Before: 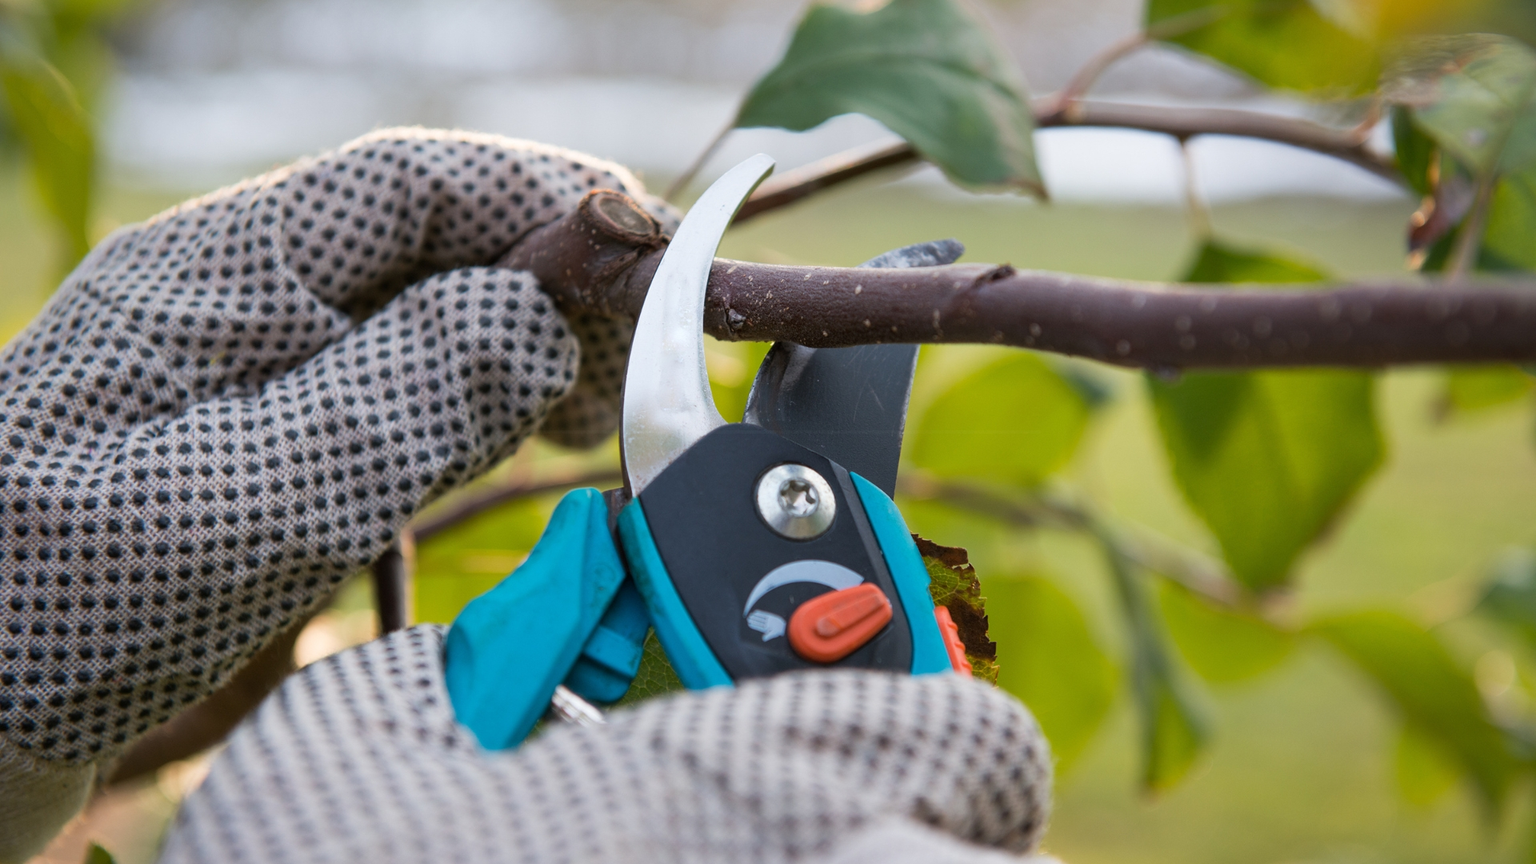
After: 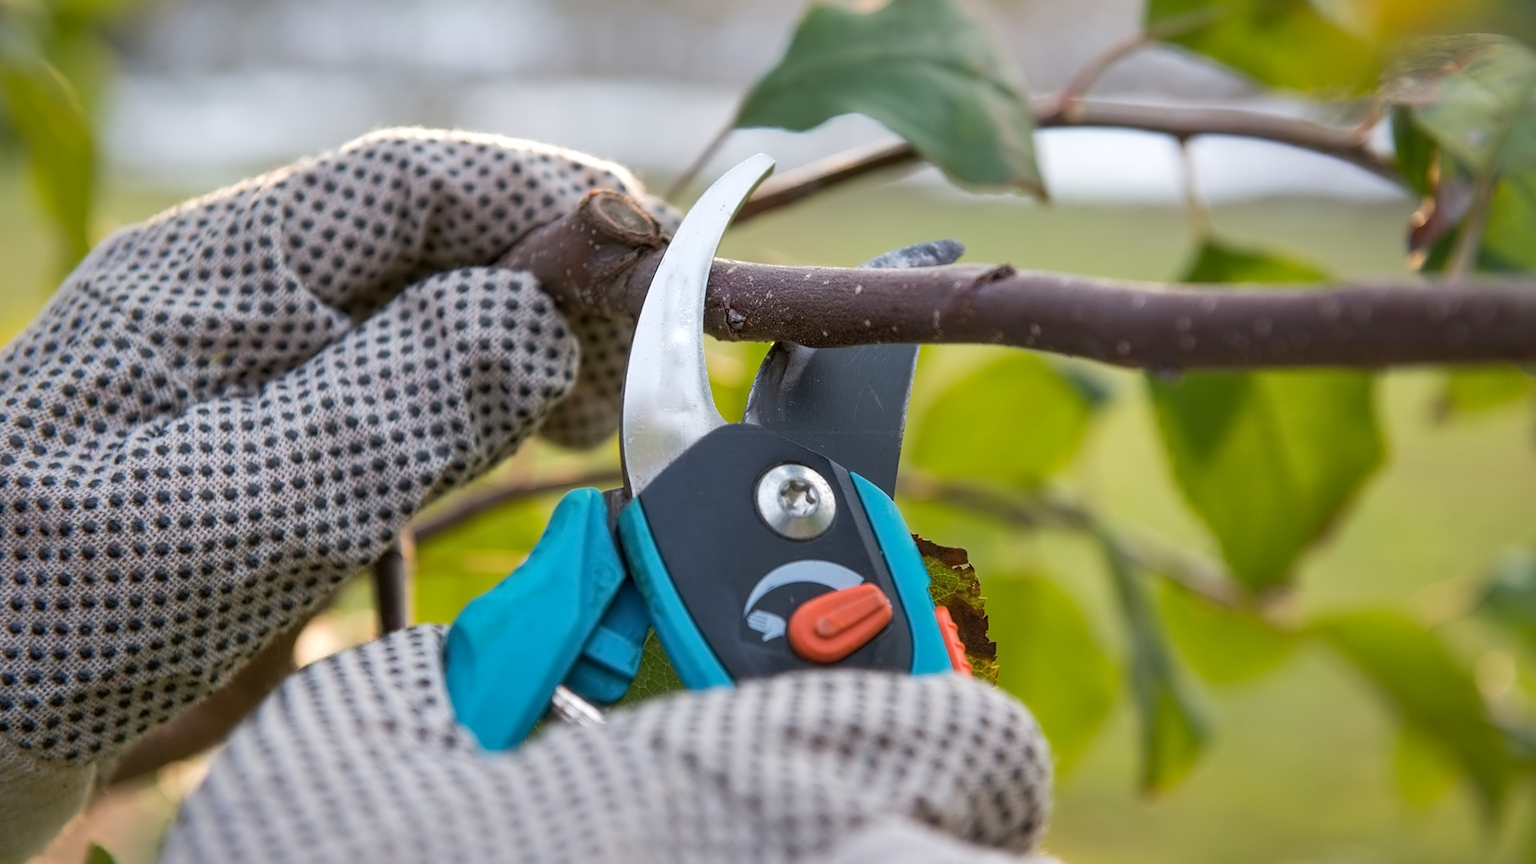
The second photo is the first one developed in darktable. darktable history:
shadows and highlights: highlights color adjustment 40.13%
local contrast: highlights 100%, shadows 101%, detail 119%, midtone range 0.2
exposure: exposure 0.126 EV, compensate highlight preservation false
contrast equalizer: y [[0.5 ×4, 0.524, 0.59], [0.5 ×6], [0.5 ×6], [0, 0, 0, 0.01, 0.045, 0.012], [0, 0, 0, 0.044, 0.195, 0.131]]
